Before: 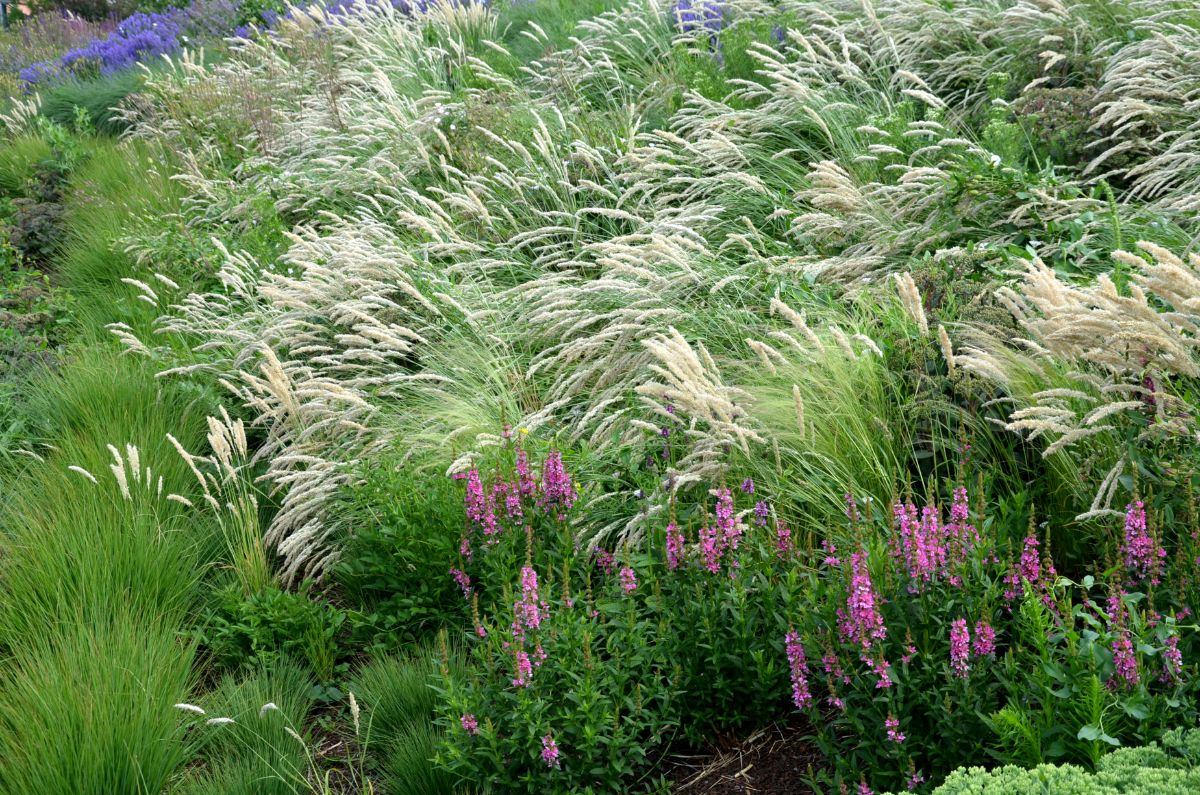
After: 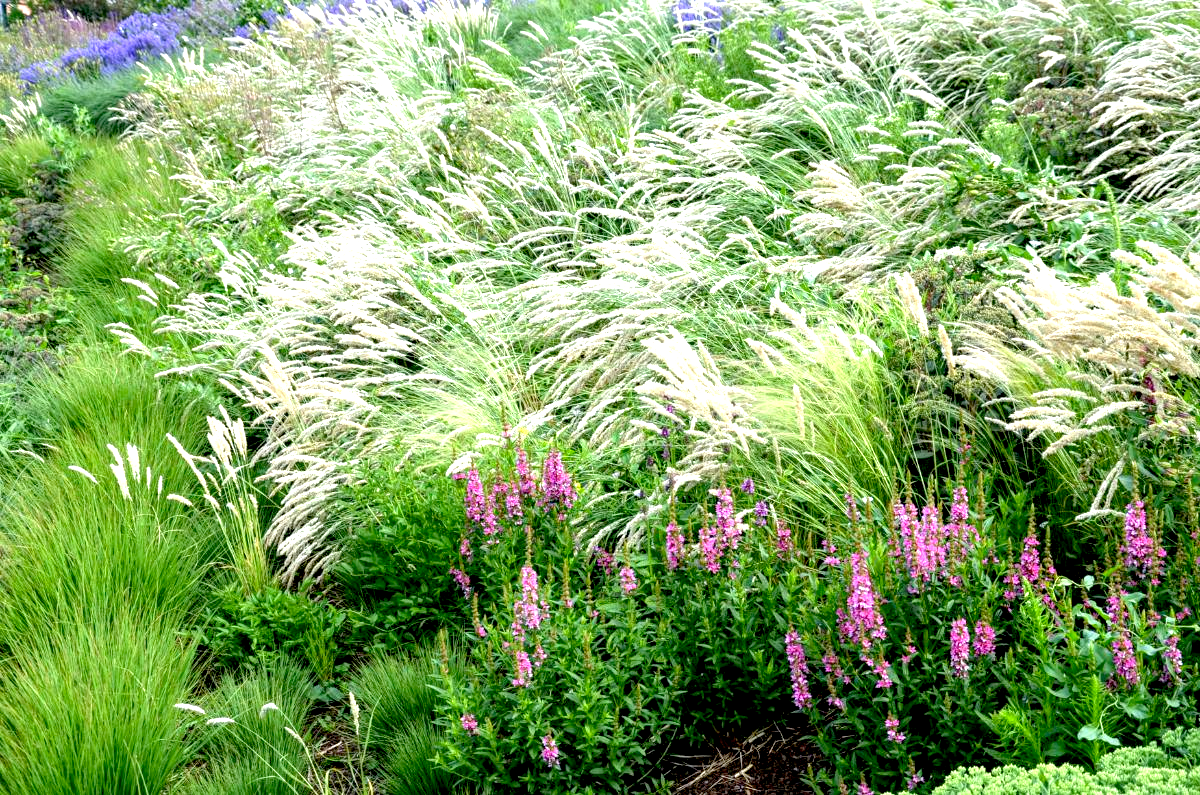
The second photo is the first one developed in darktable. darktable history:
local contrast: on, module defaults
exposure: black level correction 0.011, exposure 1.076 EV, compensate highlight preservation false
